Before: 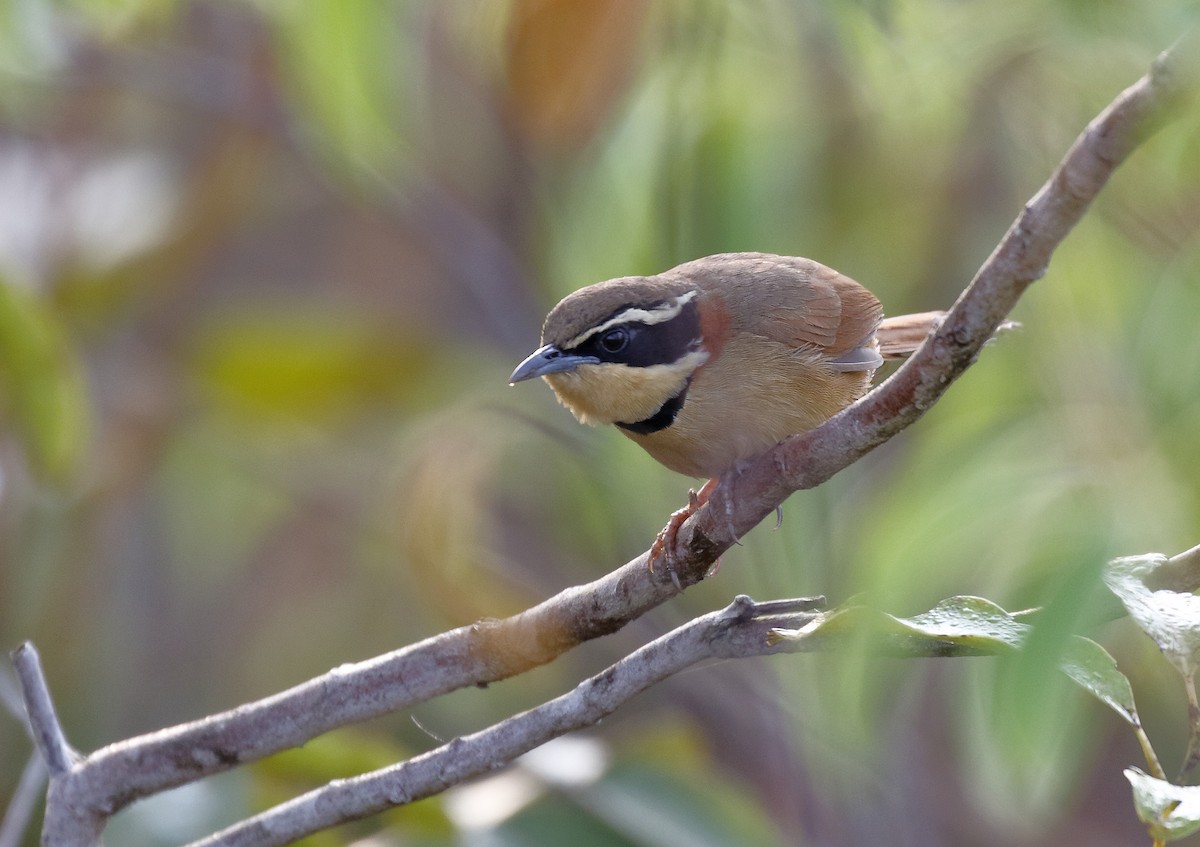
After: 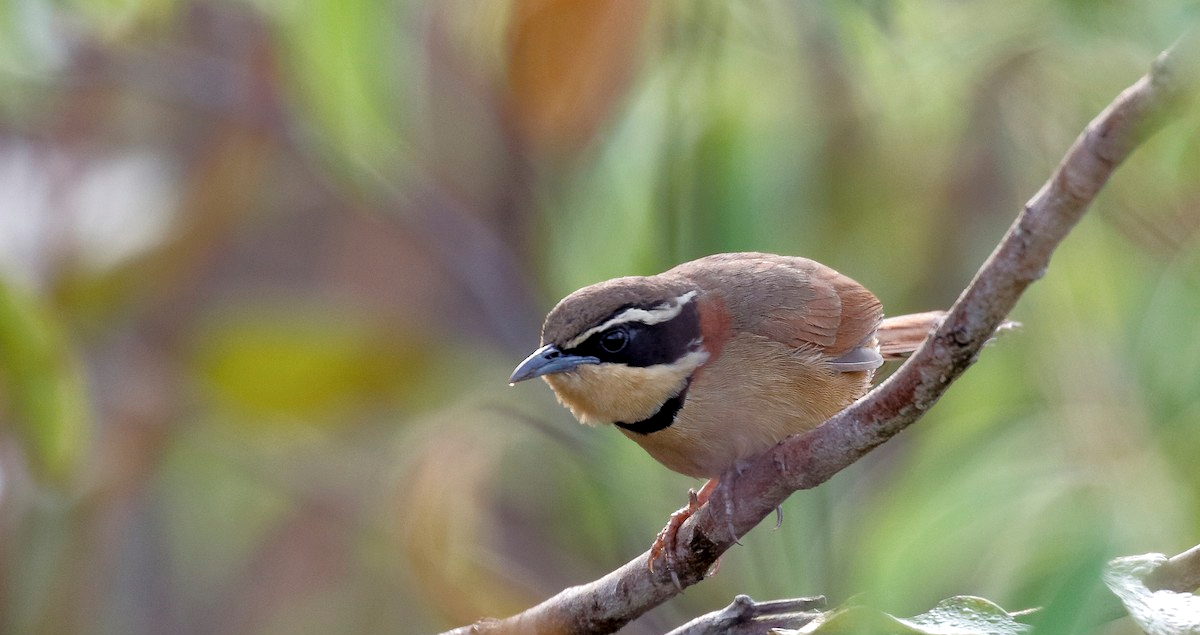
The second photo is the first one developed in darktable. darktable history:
local contrast: highlights 107%, shadows 98%, detail 119%, midtone range 0.2
filmic rgb: middle gray luminance 18.41%, black relative exposure -11.42 EV, white relative exposure 2.58 EV, target black luminance 0%, hardness 8.41, latitude 98.15%, contrast 1.079, shadows ↔ highlights balance 0.748%, iterations of high-quality reconstruction 0
contrast brightness saturation: saturation -0.052
crop: bottom 24.994%
